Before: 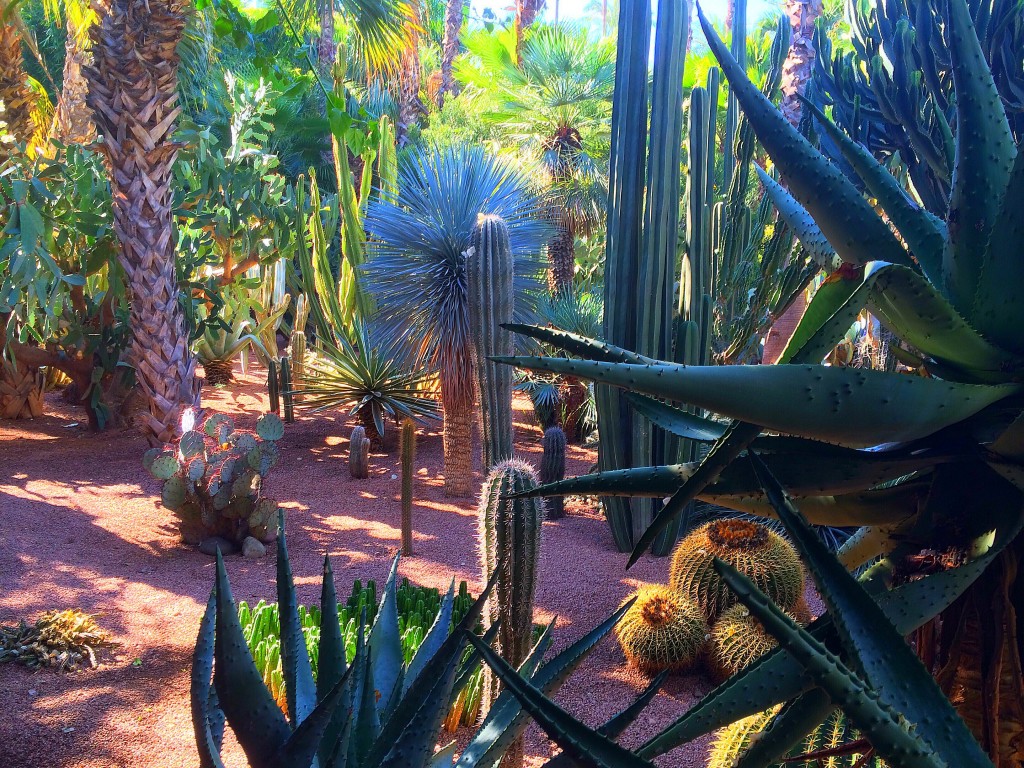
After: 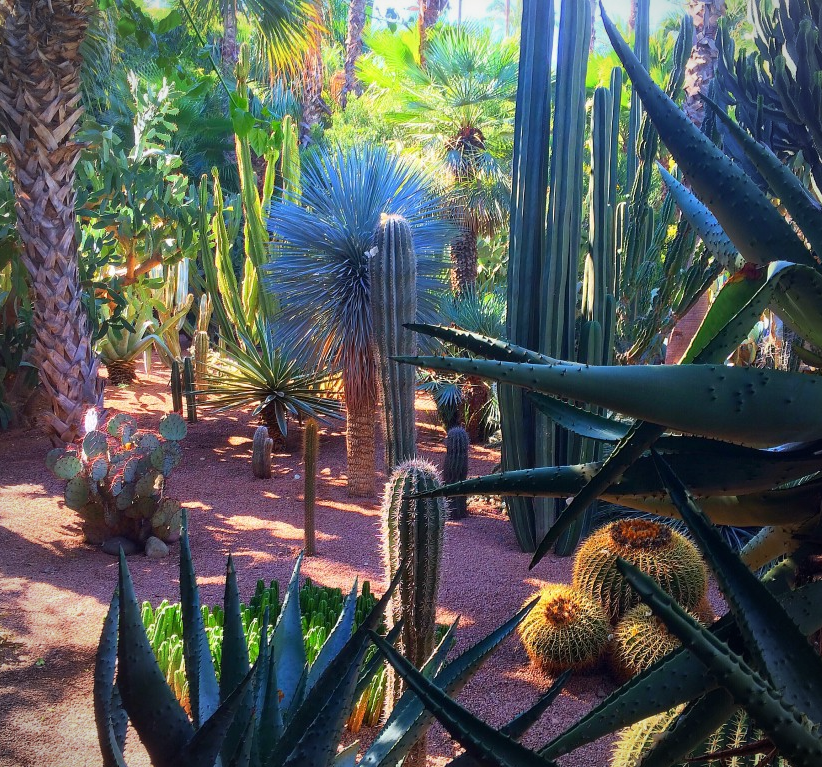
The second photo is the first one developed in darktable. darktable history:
vignetting: fall-off radius 61.12%
crop and rotate: left 9.474%, right 10.244%
